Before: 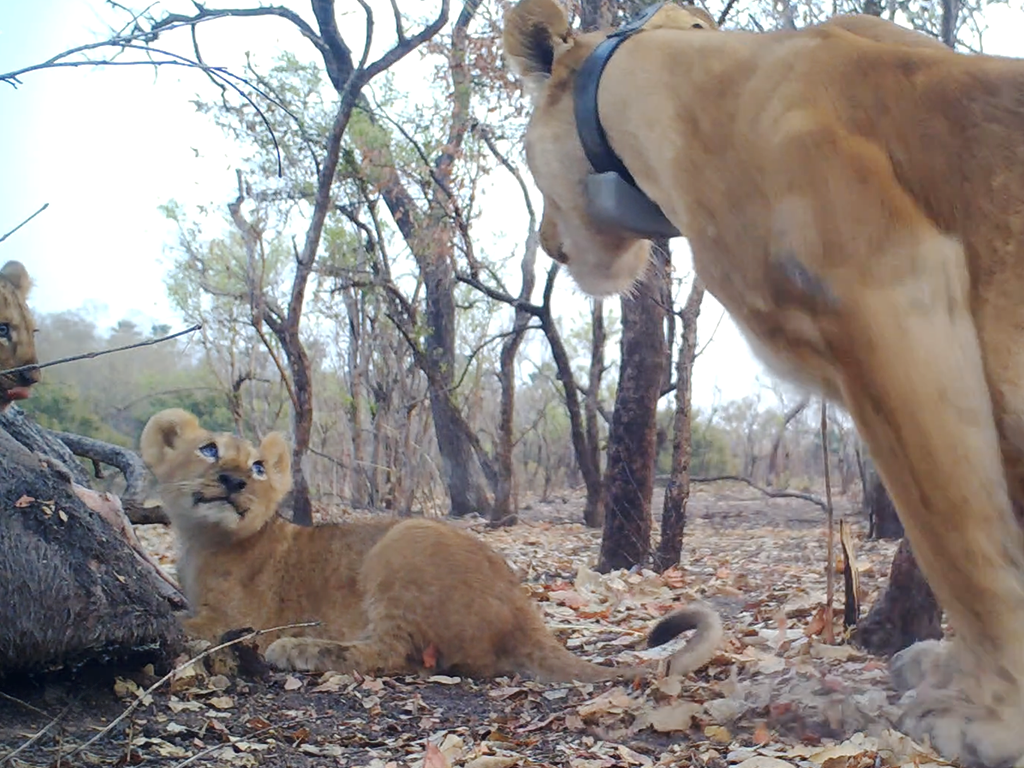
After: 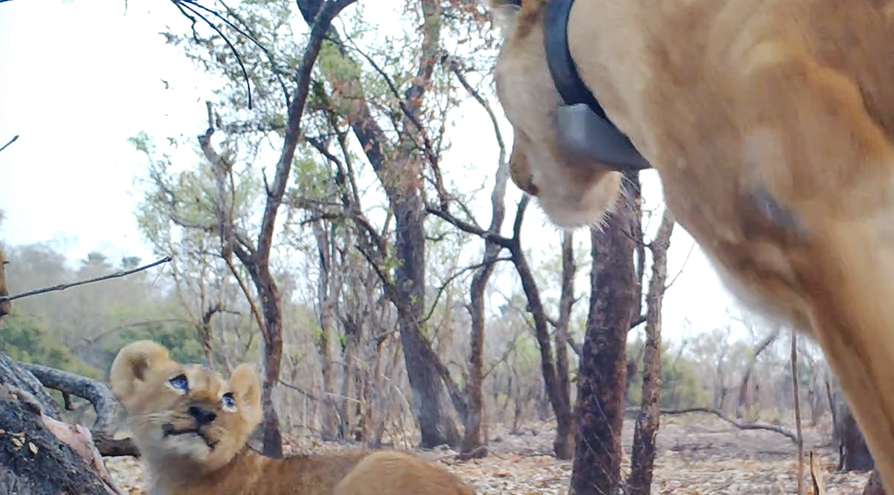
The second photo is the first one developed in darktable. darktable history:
shadows and highlights: low approximation 0.01, soften with gaussian
tone curve: curves: ch0 [(0, 0) (0.004, 0.002) (0.02, 0.013) (0.218, 0.218) (0.664, 0.718) (0.832, 0.873) (1, 1)], preserve colors none
crop: left 3.015%, top 8.969%, right 9.647%, bottom 26.457%
